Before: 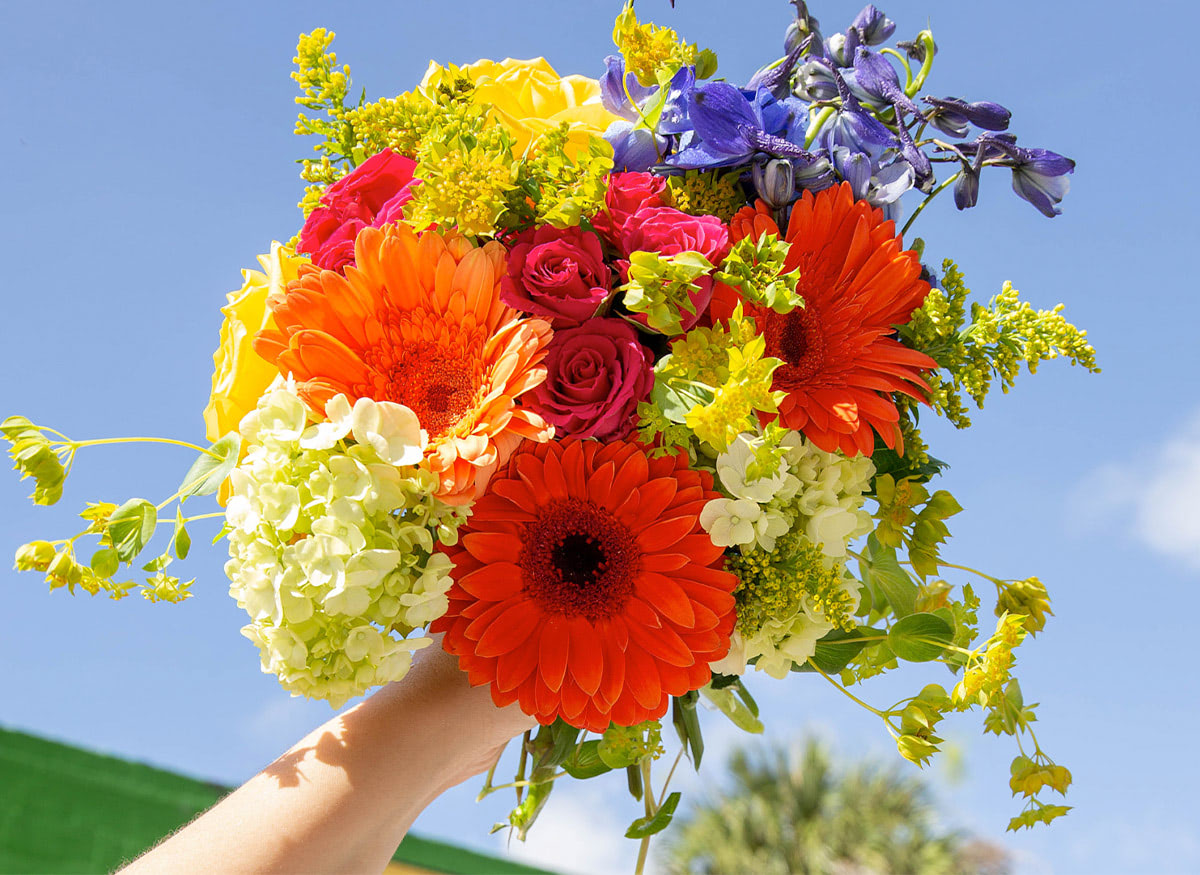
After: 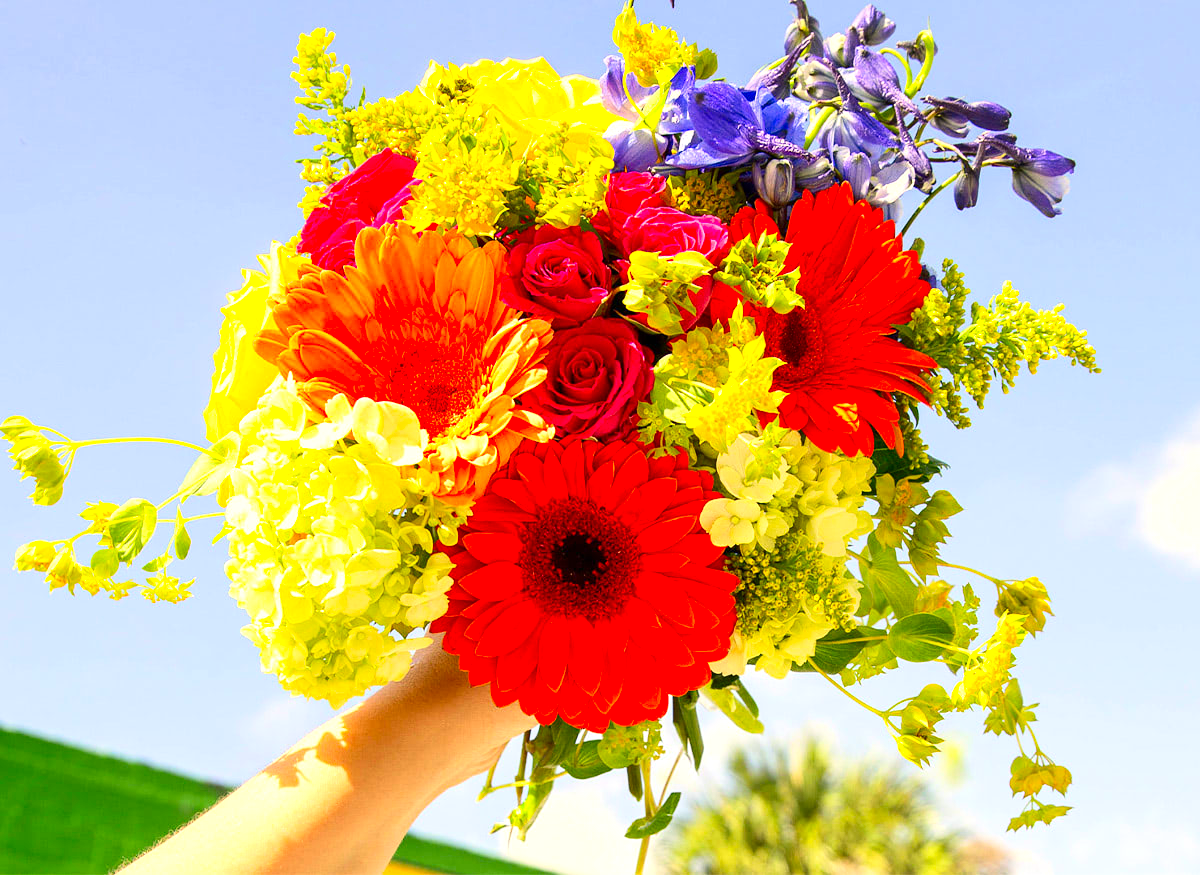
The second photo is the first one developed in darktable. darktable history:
color correction: highlights a* 2.72, highlights b* 22.8
exposure: exposure 0.6 EV, compensate highlight preservation false
contrast brightness saturation: contrast 0.16, saturation 0.32
